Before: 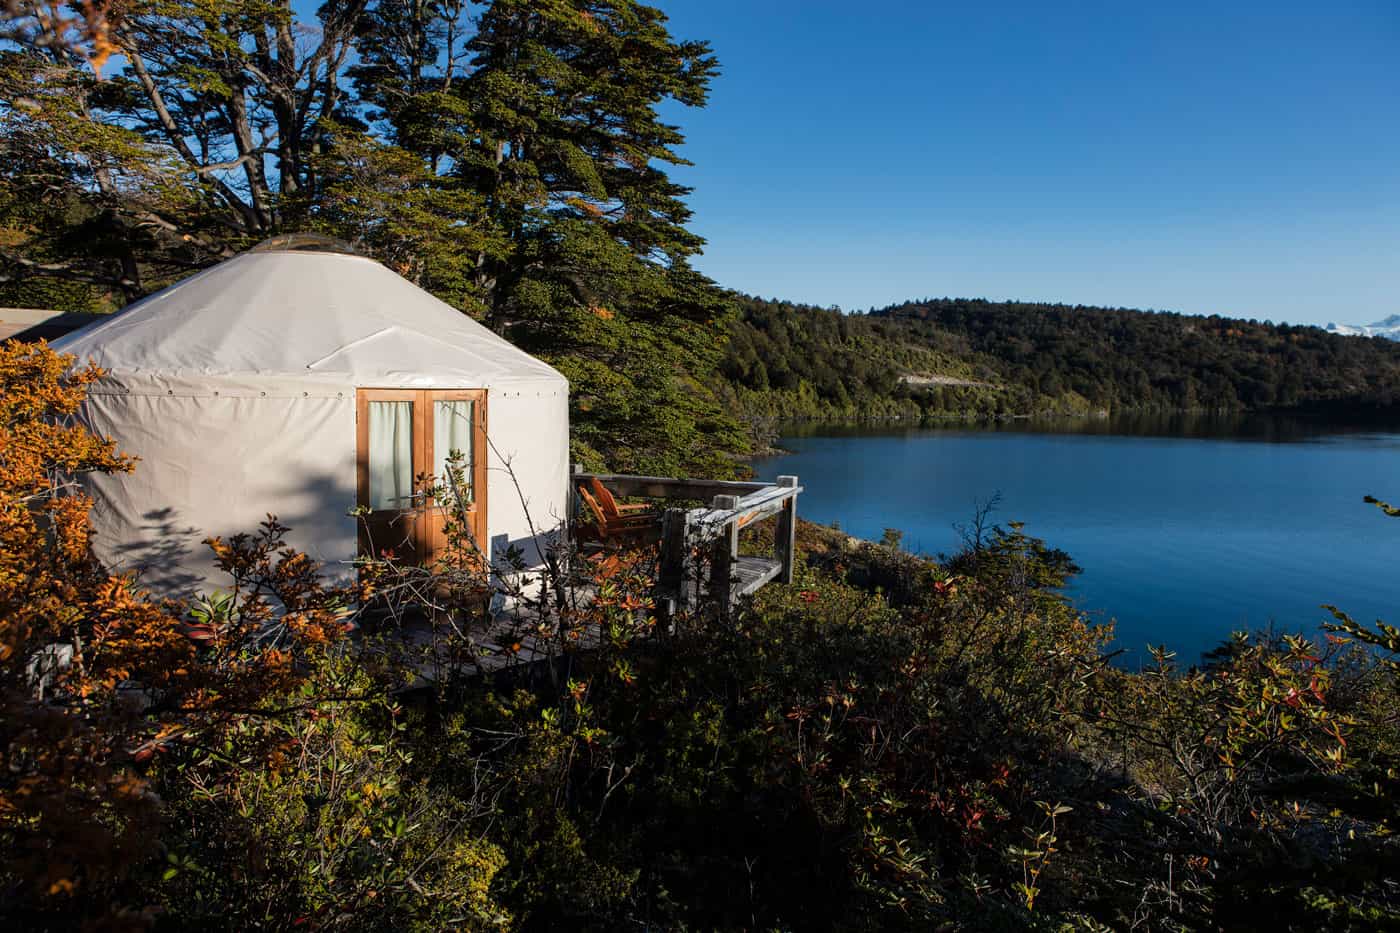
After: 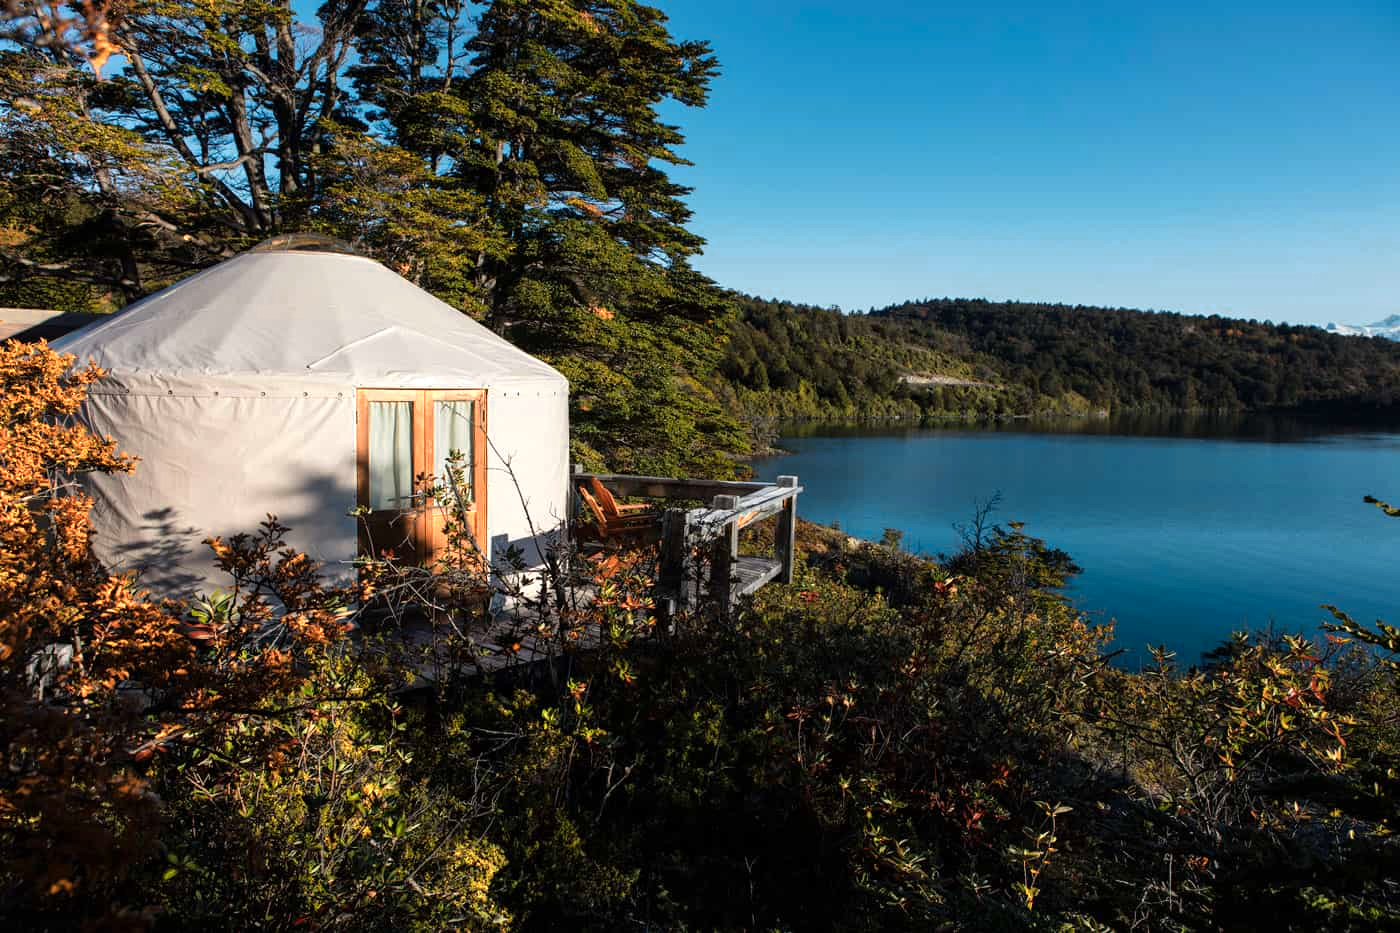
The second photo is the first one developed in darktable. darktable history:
color zones: curves: ch0 [(0.018, 0.548) (0.224, 0.64) (0.425, 0.447) (0.675, 0.575) (0.732, 0.579)]; ch1 [(0.066, 0.487) (0.25, 0.5) (0.404, 0.43) (0.75, 0.421) (0.956, 0.421)]; ch2 [(0.044, 0.561) (0.215, 0.465) (0.399, 0.544) (0.465, 0.548) (0.614, 0.447) (0.724, 0.43) (0.882, 0.623) (0.956, 0.632)]
color balance rgb: linear chroma grading › global chroma 3.45%, perceptual saturation grading › global saturation 11.24%, perceptual brilliance grading › global brilliance 3.04%, global vibrance 2.8%
